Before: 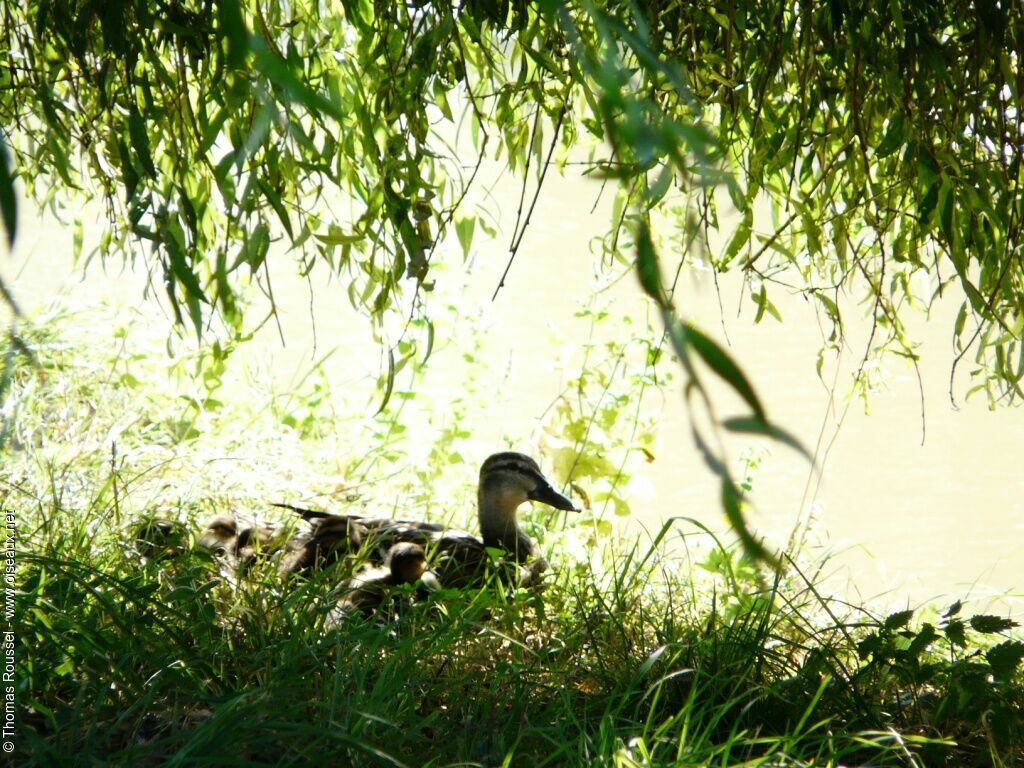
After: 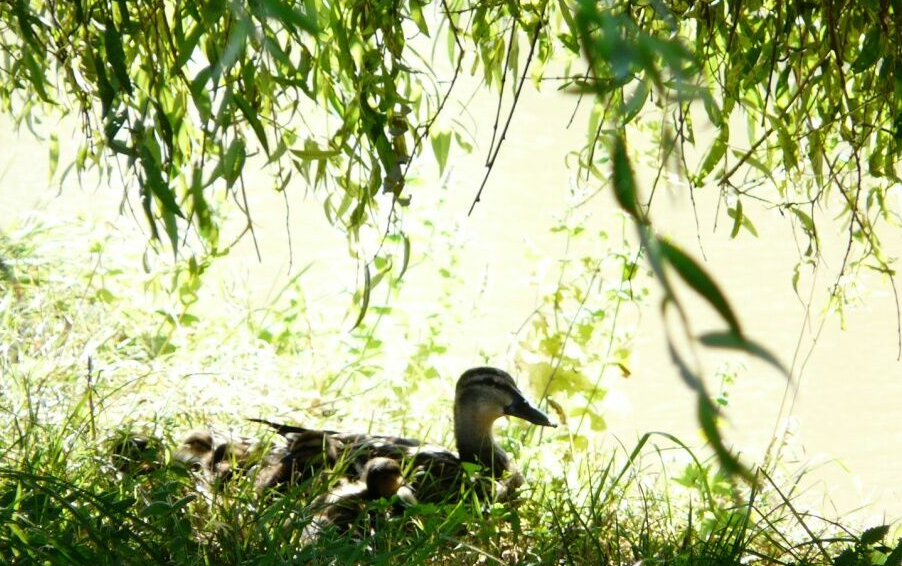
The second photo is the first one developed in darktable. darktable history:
crop and rotate: left 2.346%, top 11.104%, right 9.5%, bottom 15.165%
